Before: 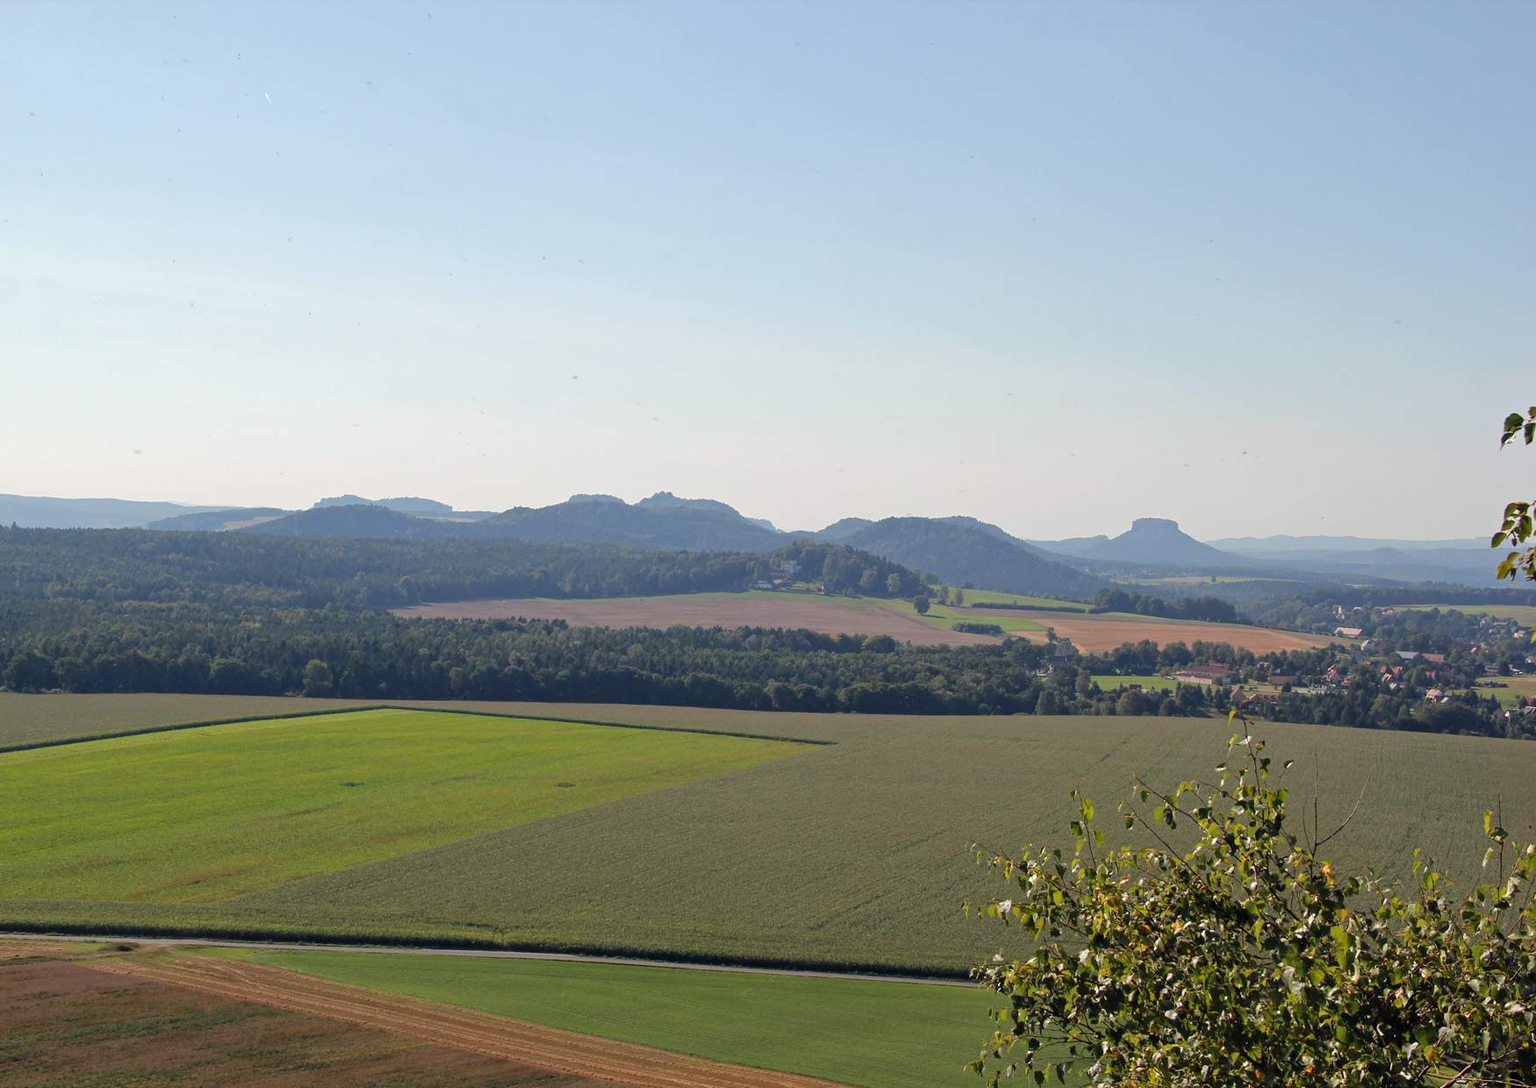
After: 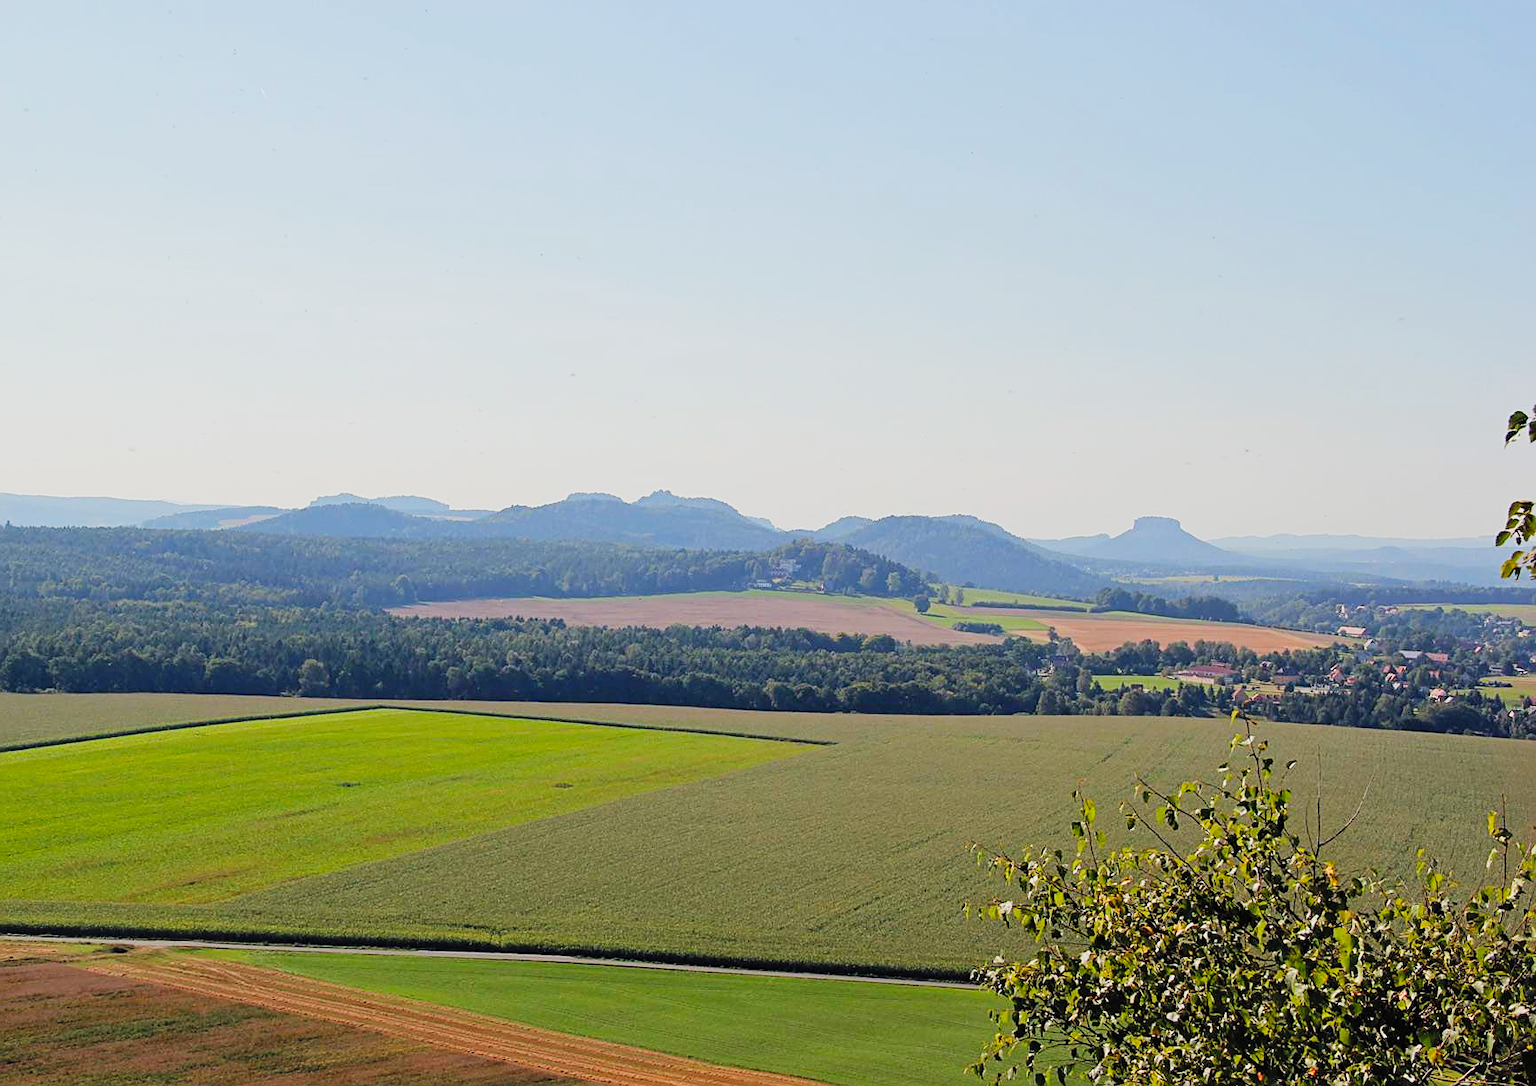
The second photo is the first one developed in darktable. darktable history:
crop: left 0.434%, top 0.485%, right 0.244%, bottom 0.386%
contrast brightness saturation: contrast 0.07, brightness 0.18, saturation 0.4
sigmoid: skew -0.2, preserve hue 0%, red attenuation 0.1, red rotation 0.035, green attenuation 0.1, green rotation -0.017, blue attenuation 0.15, blue rotation -0.052, base primaries Rec2020
sharpen: on, module defaults
